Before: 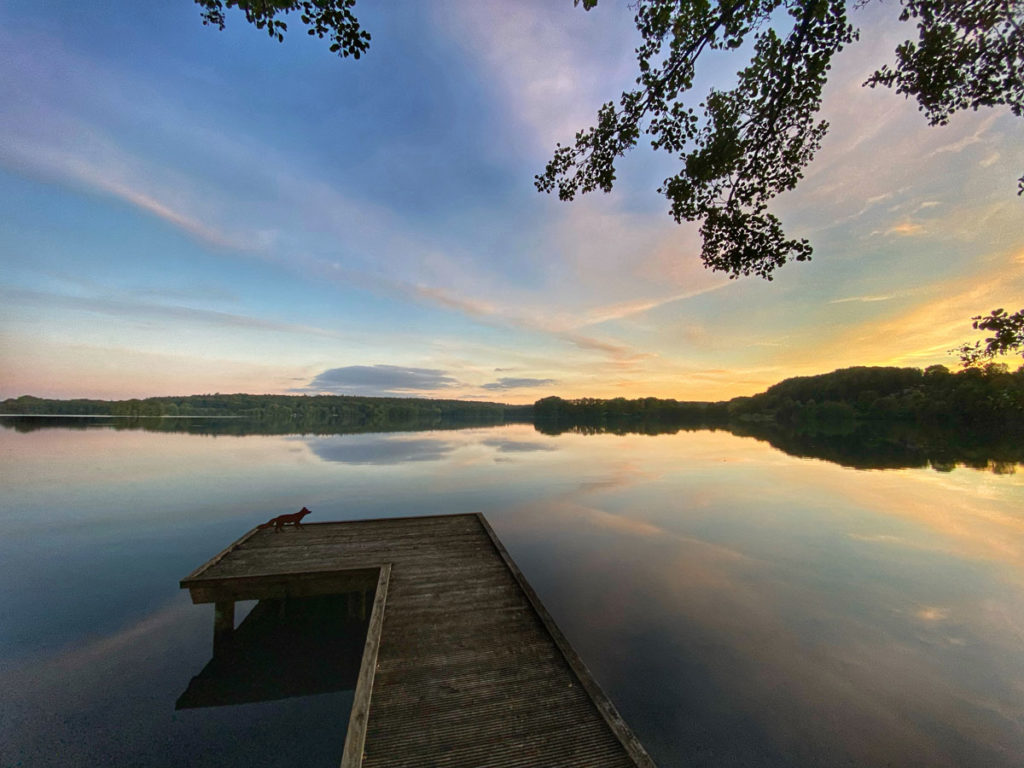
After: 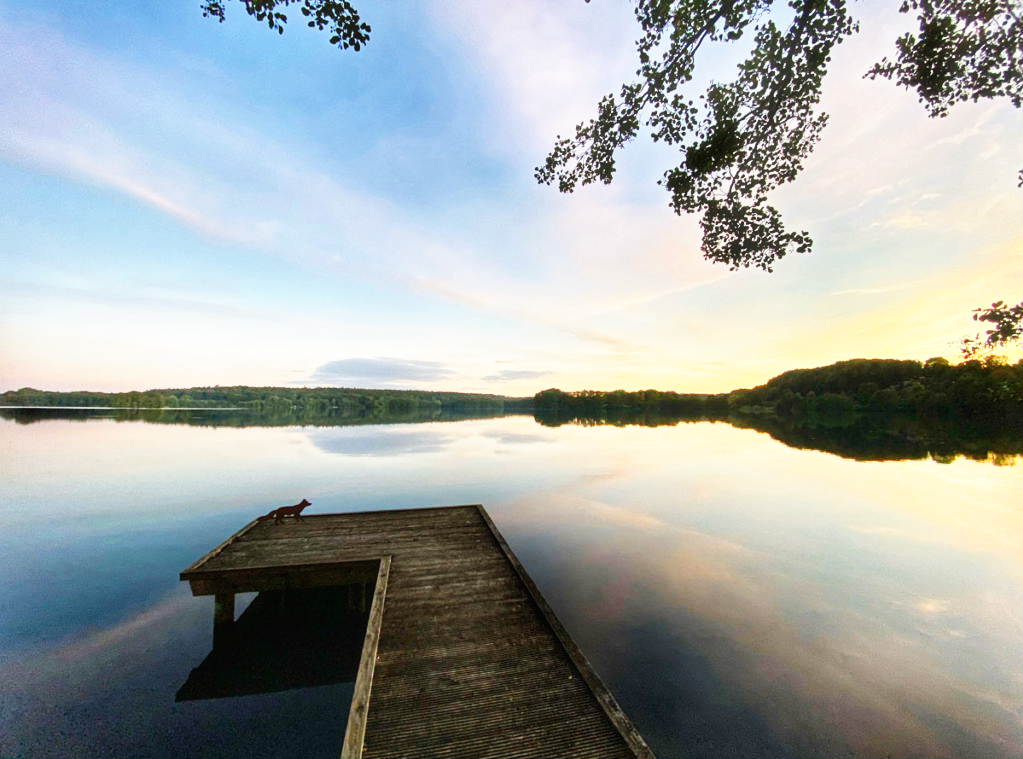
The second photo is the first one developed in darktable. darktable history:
crop: top 1.049%, right 0.001%
white balance: emerald 1
haze removal: strength -0.05
base curve: curves: ch0 [(0, 0) (0.007, 0.004) (0.027, 0.03) (0.046, 0.07) (0.207, 0.54) (0.442, 0.872) (0.673, 0.972) (1, 1)], preserve colors none
